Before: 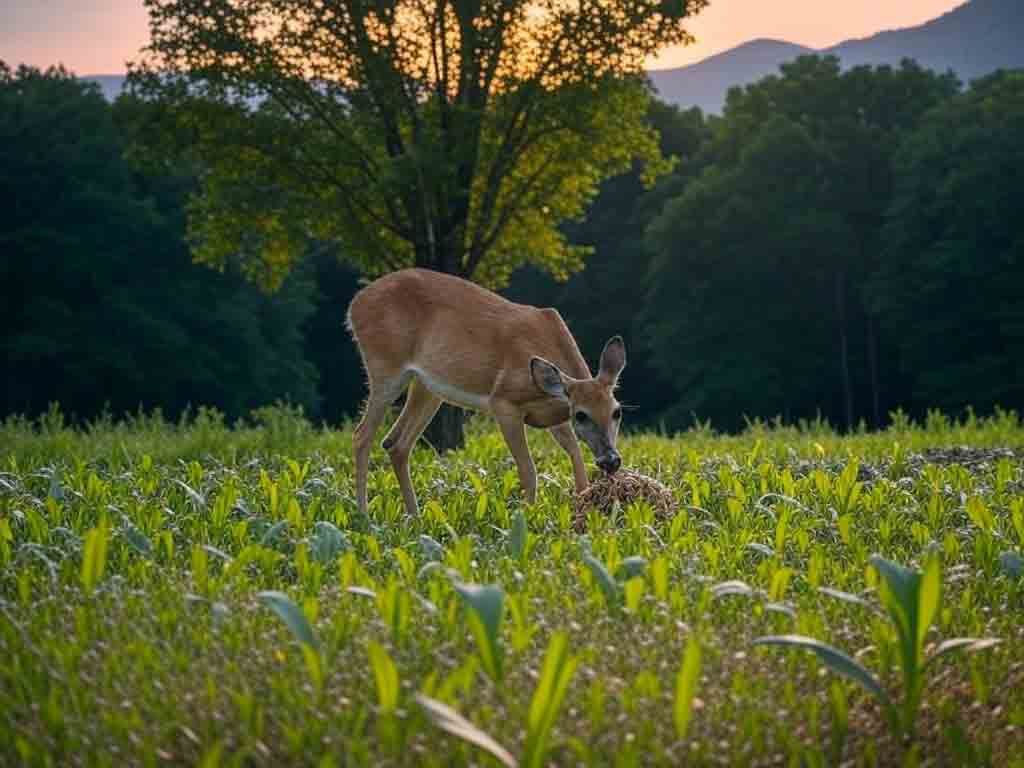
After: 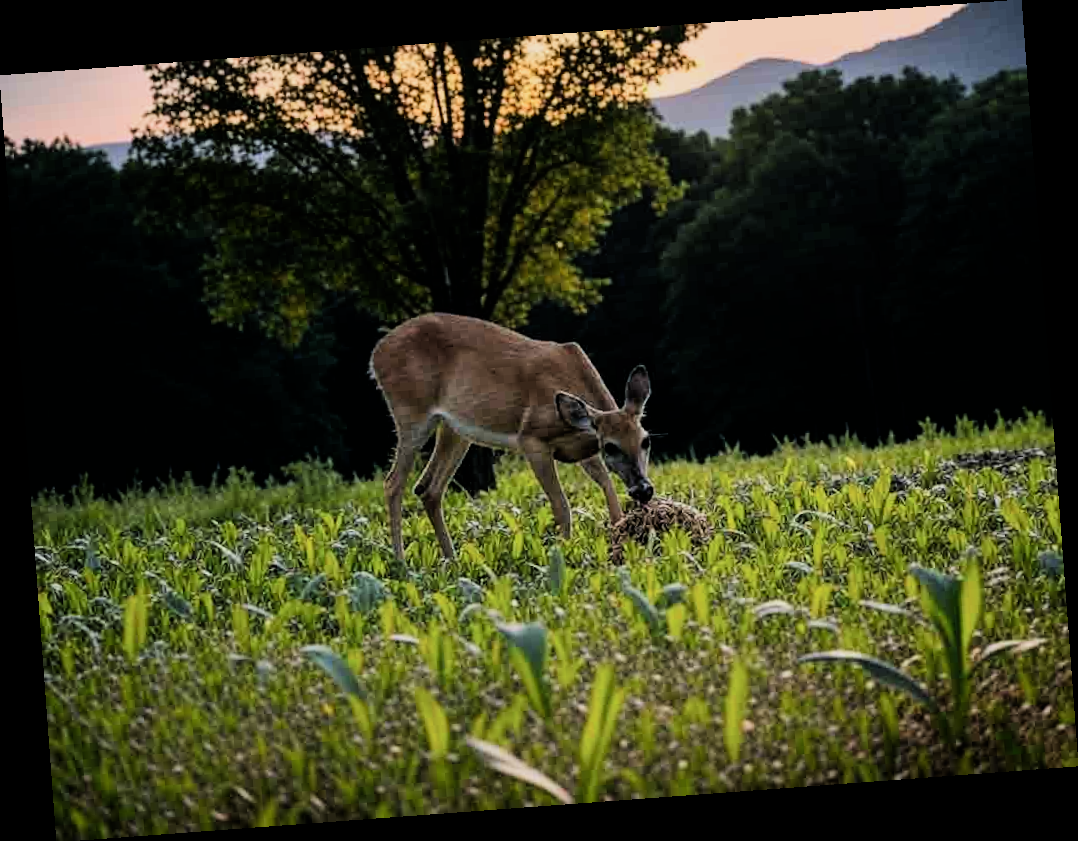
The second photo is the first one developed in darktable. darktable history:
color correction: saturation 0.98
rotate and perspective: rotation -4.25°, automatic cropping off
filmic rgb: black relative exposure -5 EV, hardness 2.88, contrast 1.5
